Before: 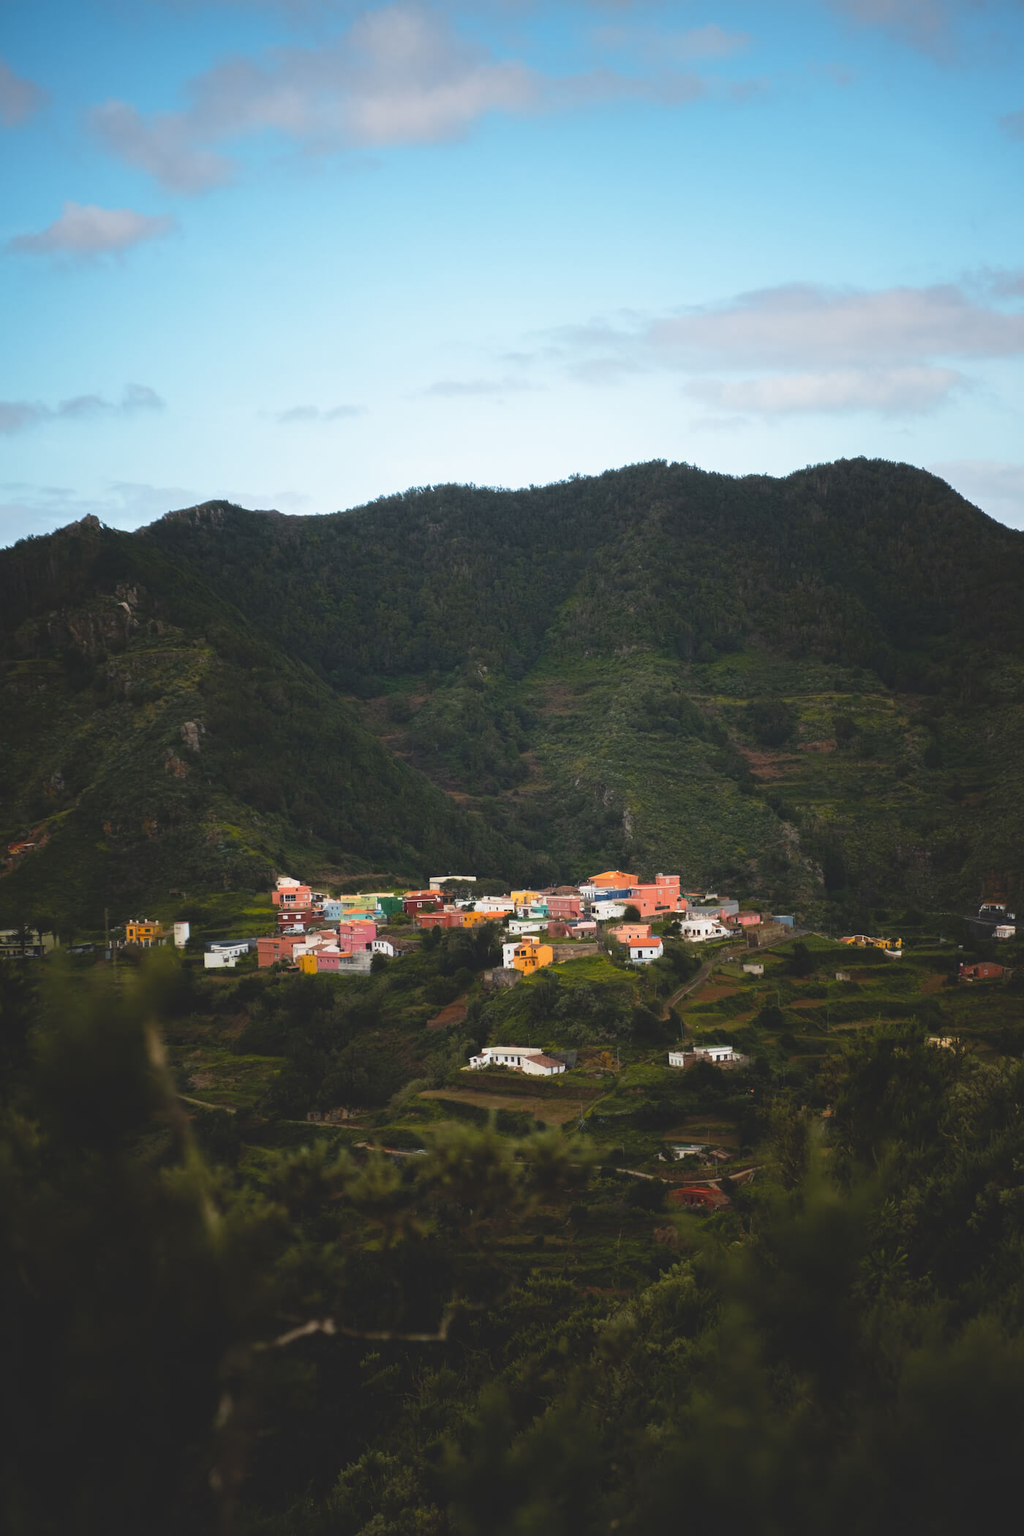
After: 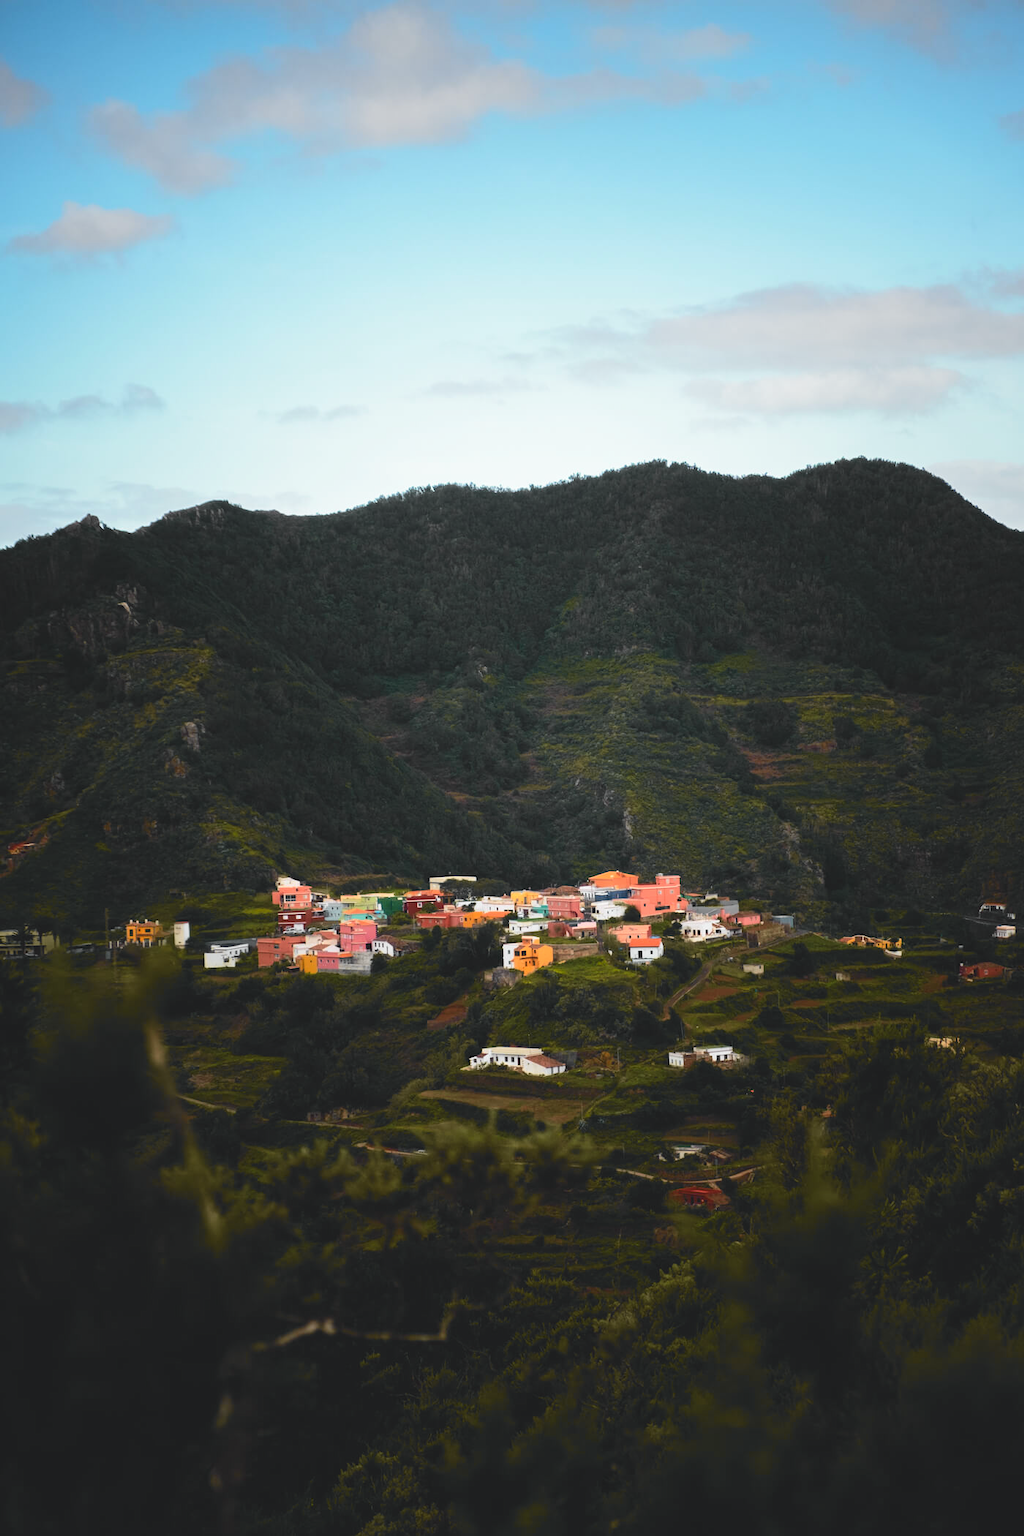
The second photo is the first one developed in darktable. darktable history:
tone curve: curves: ch0 [(0, 0.015) (0.037, 0.032) (0.131, 0.113) (0.275, 0.26) (0.497, 0.531) (0.617, 0.663) (0.704, 0.748) (0.813, 0.842) (0.911, 0.931) (0.997, 1)]; ch1 [(0, 0) (0.301, 0.3) (0.444, 0.438) (0.493, 0.494) (0.501, 0.499) (0.534, 0.543) (0.582, 0.605) (0.658, 0.687) (0.746, 0.79) (1, 1)]; ch2 [(0, 0) (0.246, 0.234) (0.36, 0.356) (0.415, 0.426) (0.476, 0.492) (0.502, 0.499) (0.525, 0.513) (0.533, 0.534) (0.586, 0.598) (0.634, 0.643) (0.706, 0.717) (0.853, 0.83) (1, 0.951)], color space Lab, independent channels, preserve colors none
